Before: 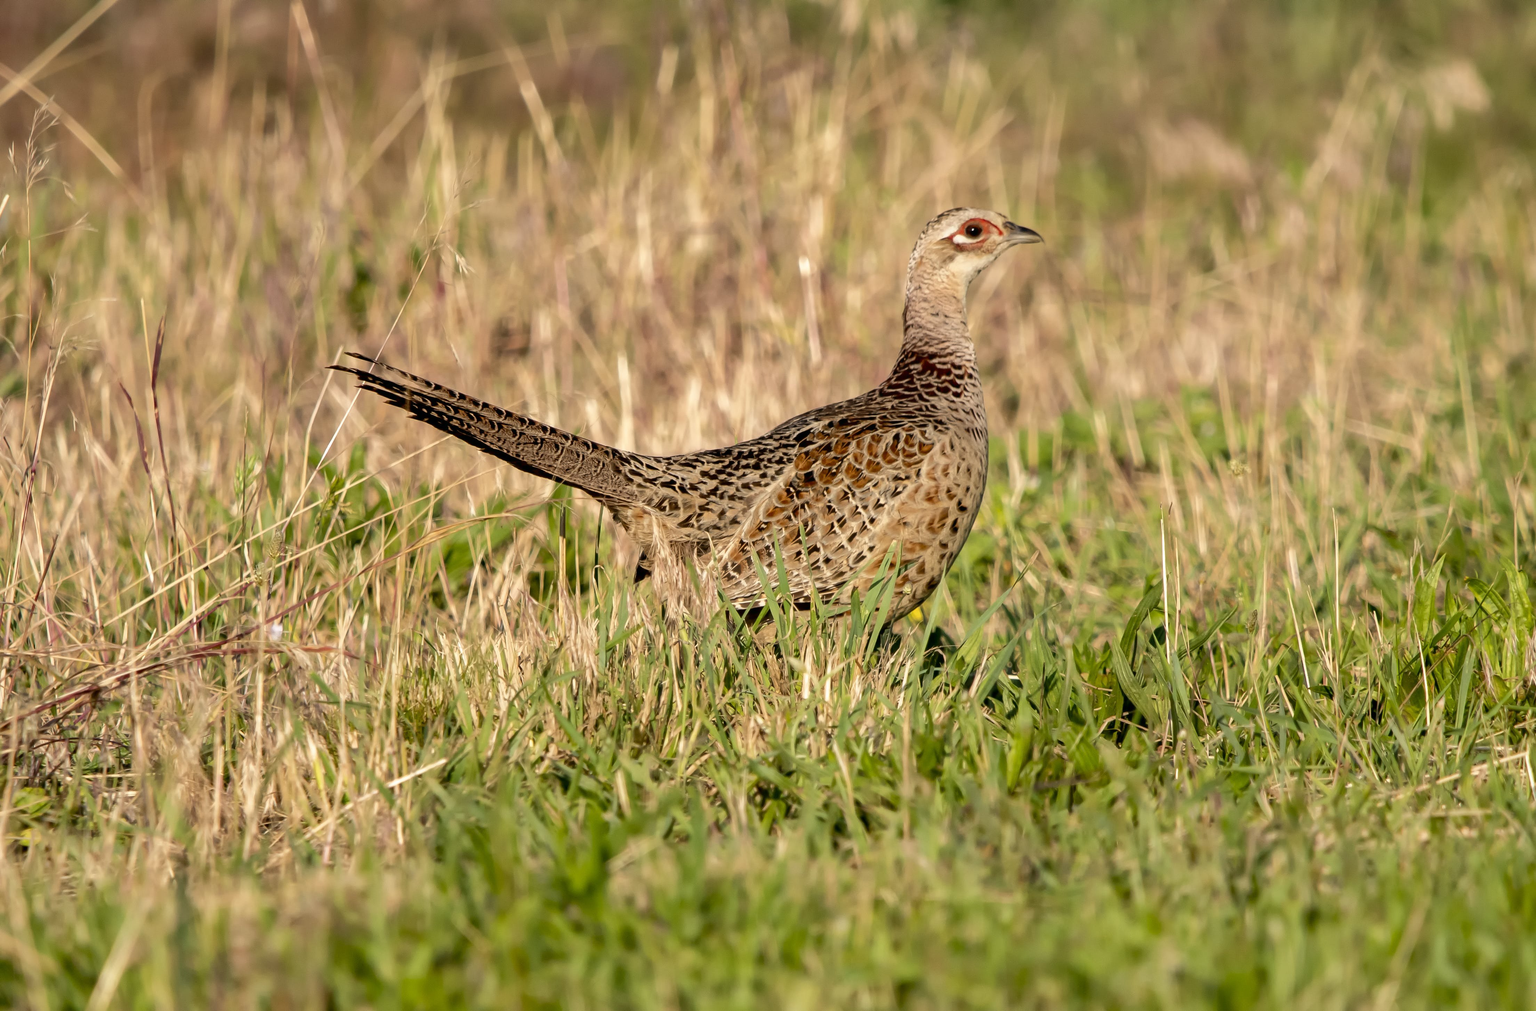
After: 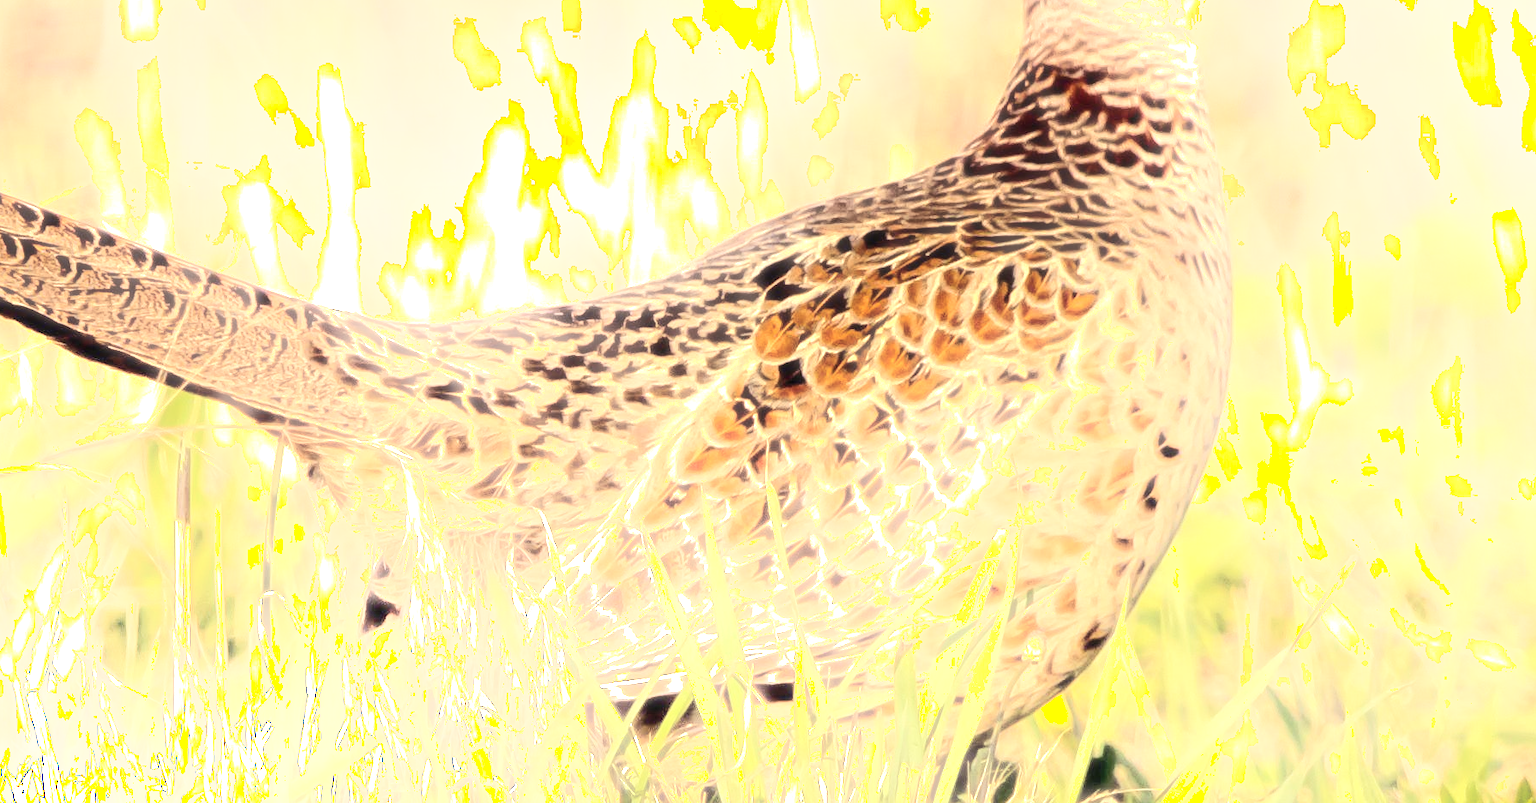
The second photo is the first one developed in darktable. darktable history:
exposure: black level correction 0, exposure 1.167 EV, compensate exposure bias true, compensate highlight preservation false
shadows and highlights: shadows -89.06, highlights 89.39, soften with gaussian
crop: left 31.801%, top 32.208%, right 27.619%, bottom 35.536%
local contrast: highlights 107%, shadows 97%, detail 120%, midtone range 0.2
color correction: highlights a* 3.65, highlights b* 5.08
color balance rgb: shadows lift › luminance -21.372%, shadows lift › chroma 8.76%, shadows lift › hue 283.26°, perceptual saturation grading › global saturation 0.816%, global vibrance 20%
haze removal: strength -0.109, compatibility mode true, adaptive false
